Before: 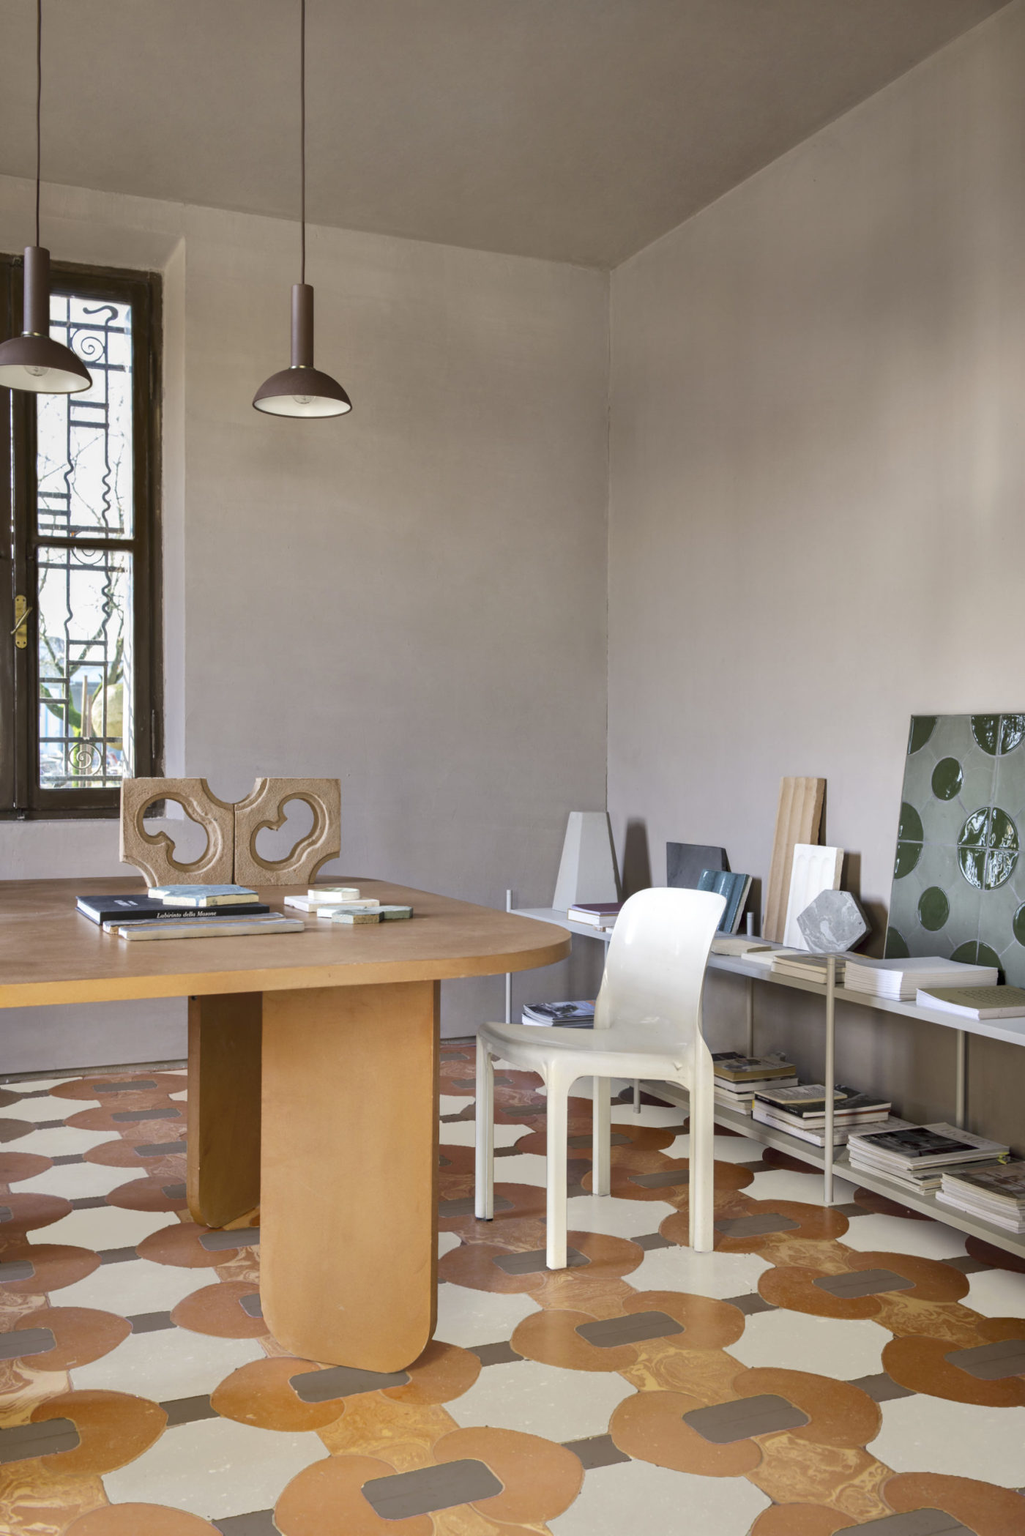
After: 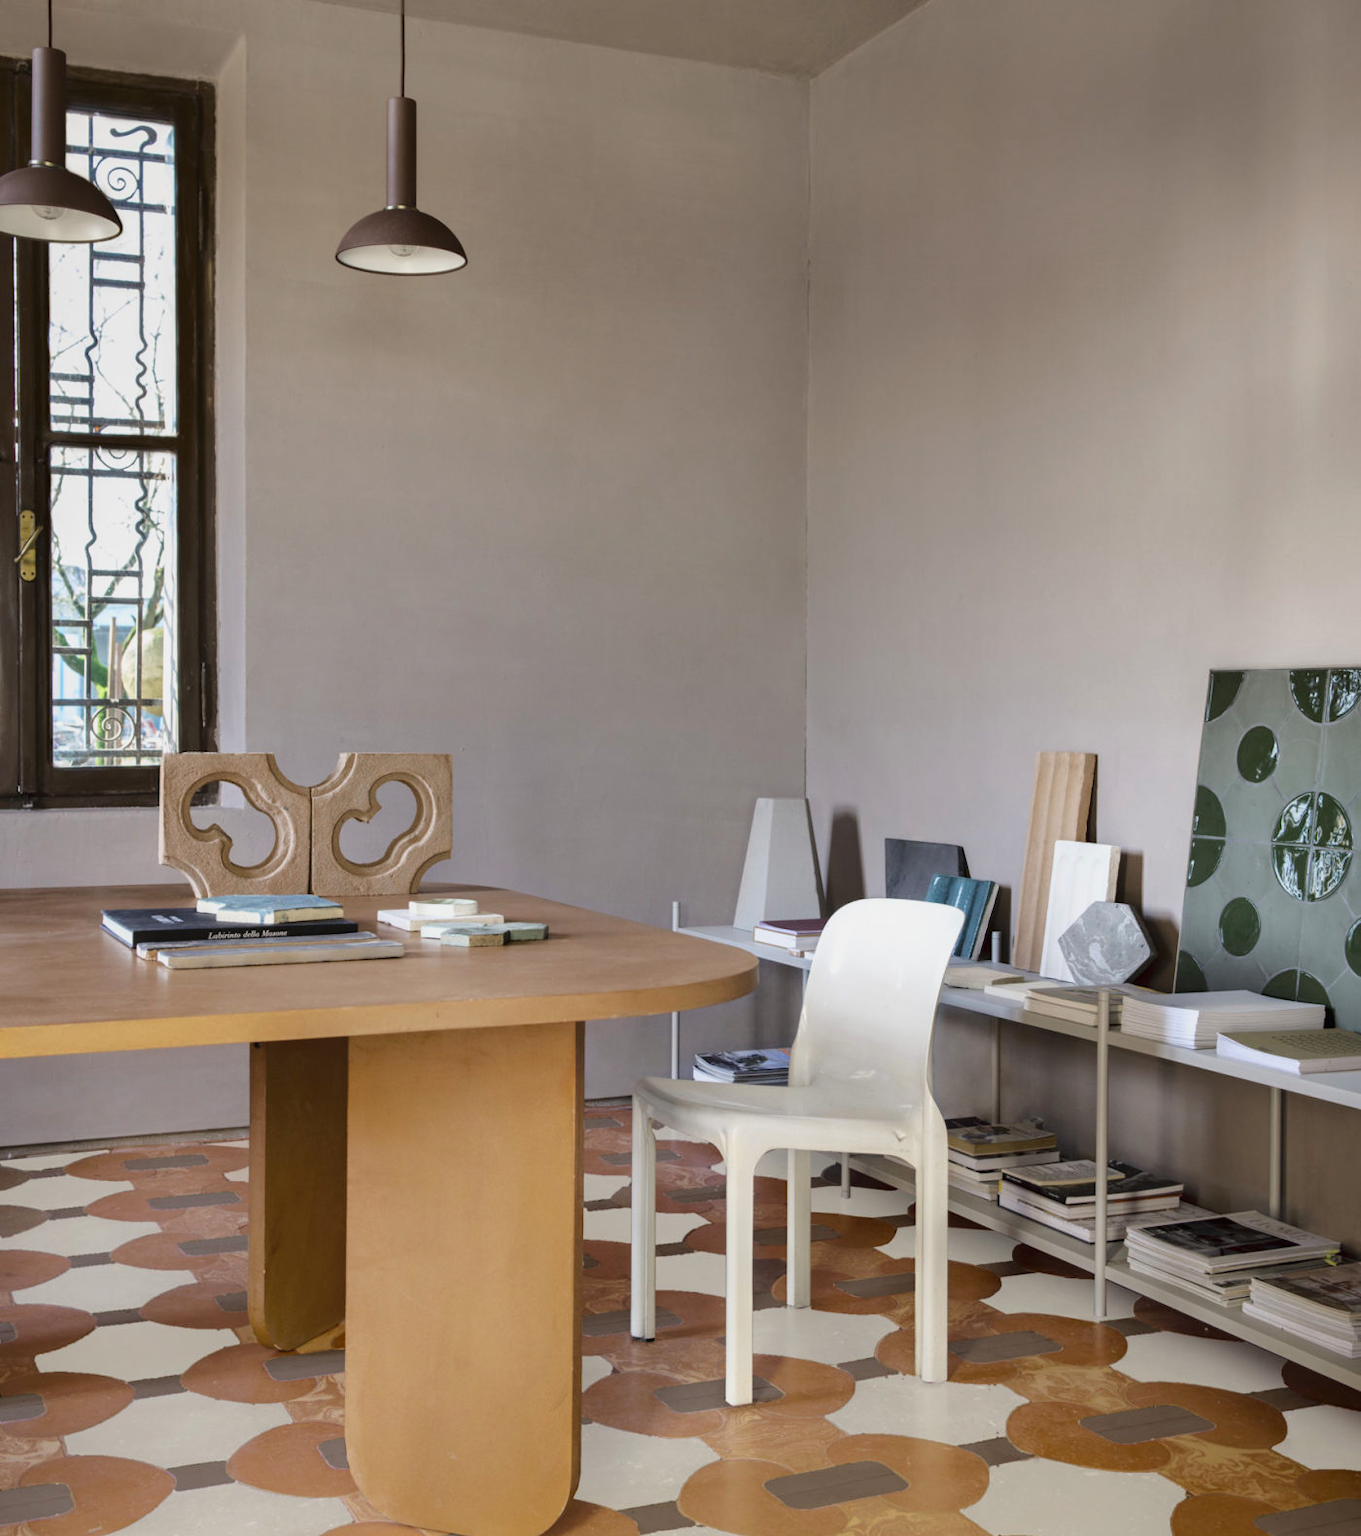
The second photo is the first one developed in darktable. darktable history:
tone curve: curves: ch0 [(0, 0.013) (0.117, 0.081) (0.257, 0.259) (0.408, 0.45) (0.611, 0.64) (0.81, 0.857) (1, 1)]; ch1 [(0, 0) (0.287, 0.198) (0.501, 0.506) (0.56, 0.584) (0.715, 0.741) (0.976, 0.992)]; ch2 [(0, 0) (0.369, 0.362) (0.5, 0.5) (0.537, 0.547) (0.59, 0.603) (0.681, 0.754) (1, 1)], color space Lab, linked channels, preserve colors none
color zones: curves: ch1 [(0.113, 0.438) (0.75, 0.5)]; ch2 [(0.12, 0.526) (0.75, 0.5)]
tone equalizer: -8 EV 0.226 EV, -7 EV 0.431 EV, -6 EV 0.42 EV, -5 EV 0.217 EV, -3 EV -0.281 EV, -2 EV -0.445 EV, -1 EV -0.438 EV, +0 EV -0.264 EV
crop: top 13.733%, bottom 10.914%
